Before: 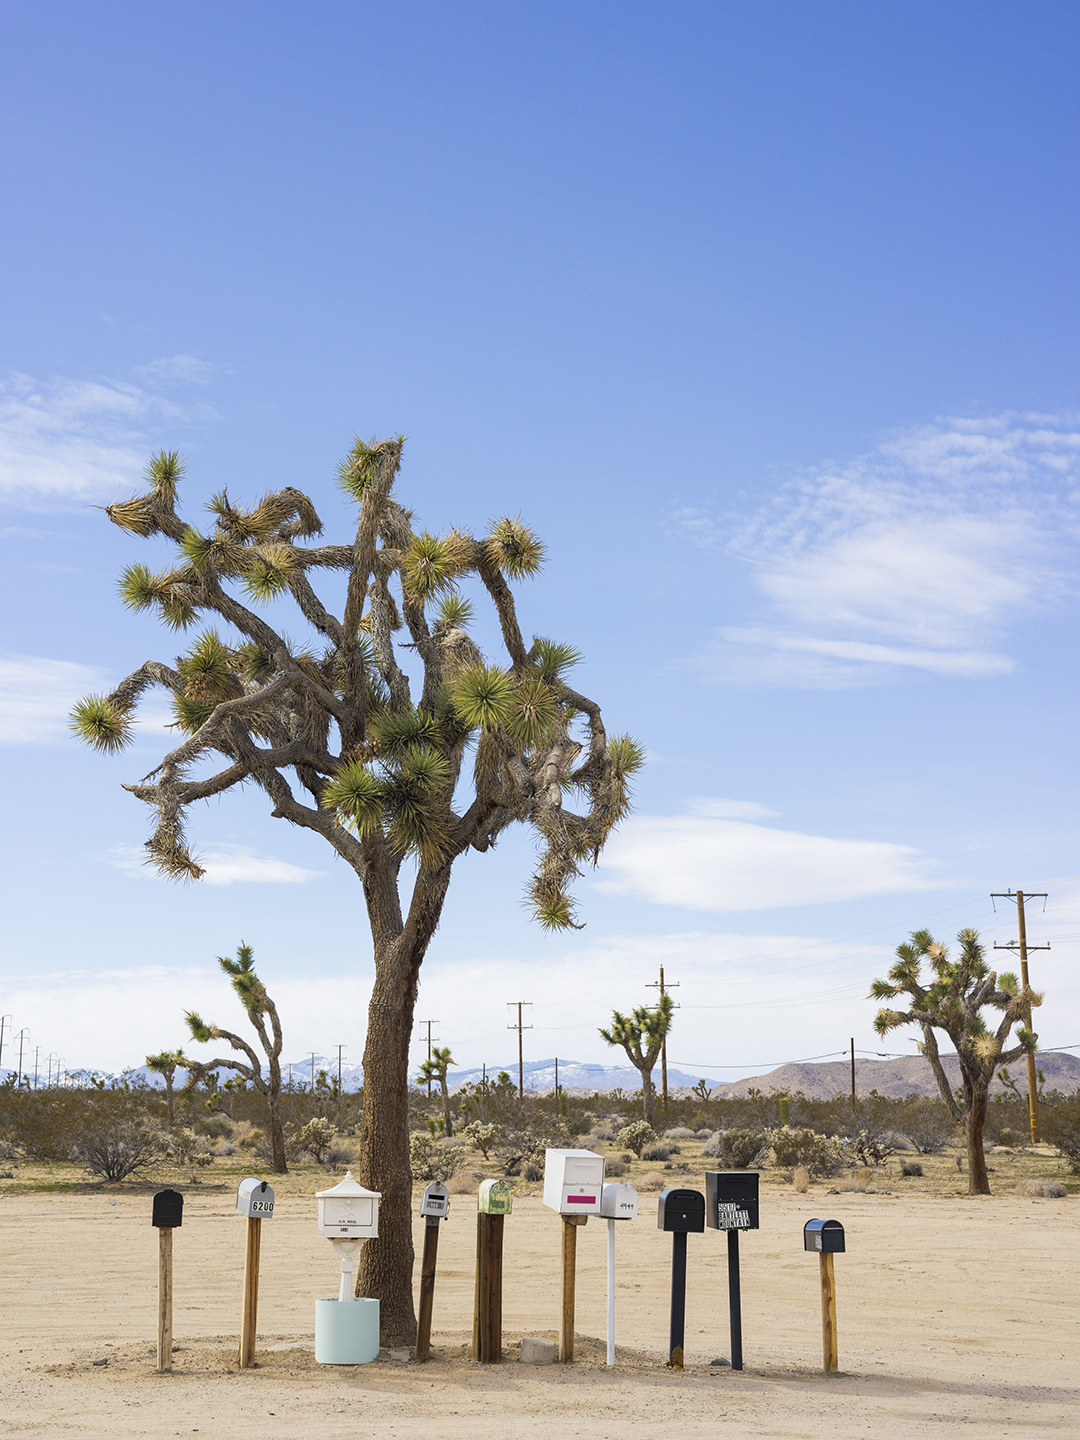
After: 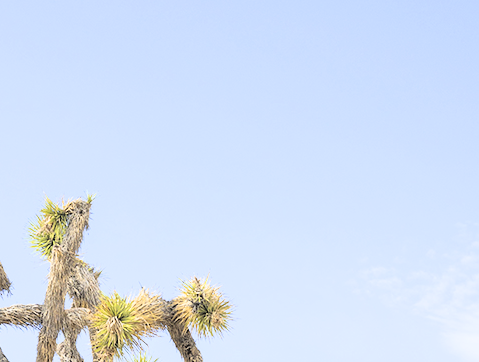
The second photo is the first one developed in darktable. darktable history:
contrast brightness saturation: brightness 0.147
crop: left 28.876%, top 16.802%, right 26.704%, bottom 58.025%
filmic rgb: black relative exposure -7.98 EV, white relative exposure 4.01 EV, hardness 4.17, latitude 49.63%, contrast 1.1
tone equalizer: -8 EV -1.06 EV, -7 EV -1.05 EV, -6 EV -0.862 EV, -5 EV -0.551 EV, -3 EV 0.572 EV, -2 EV 0.893 EV, -1 EV 1 EV, +0 EV 1.06 EV, smoothing diameter 25%, edges refinement/feathering 7.58, preserve details guided filter
local contrast: mode bilateral grid, contrast 19, coarseness 51, detail 102%, midtone range 0.2
exposure: black level correction 0.001, exposure 0.498 EV, compensate highlight preservation false
